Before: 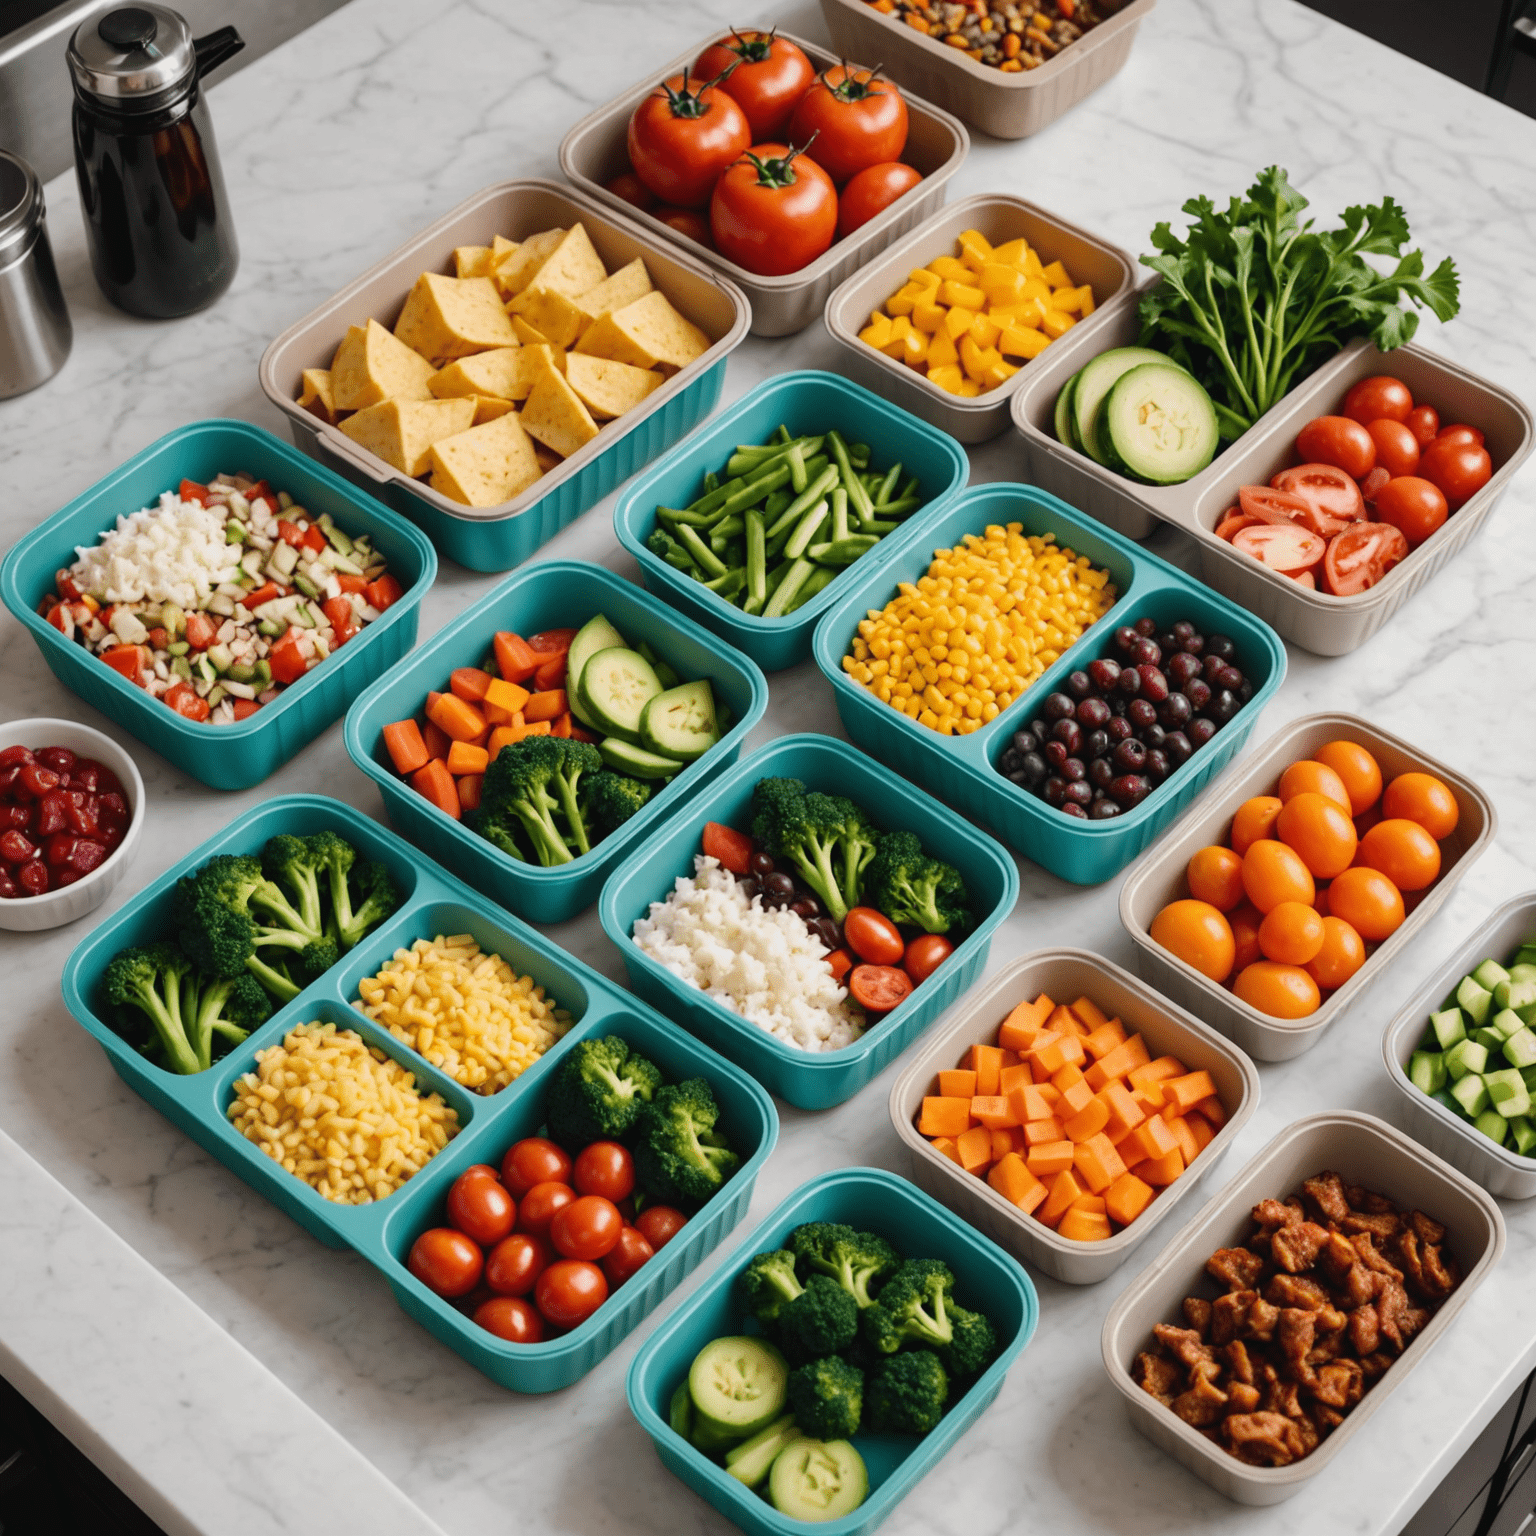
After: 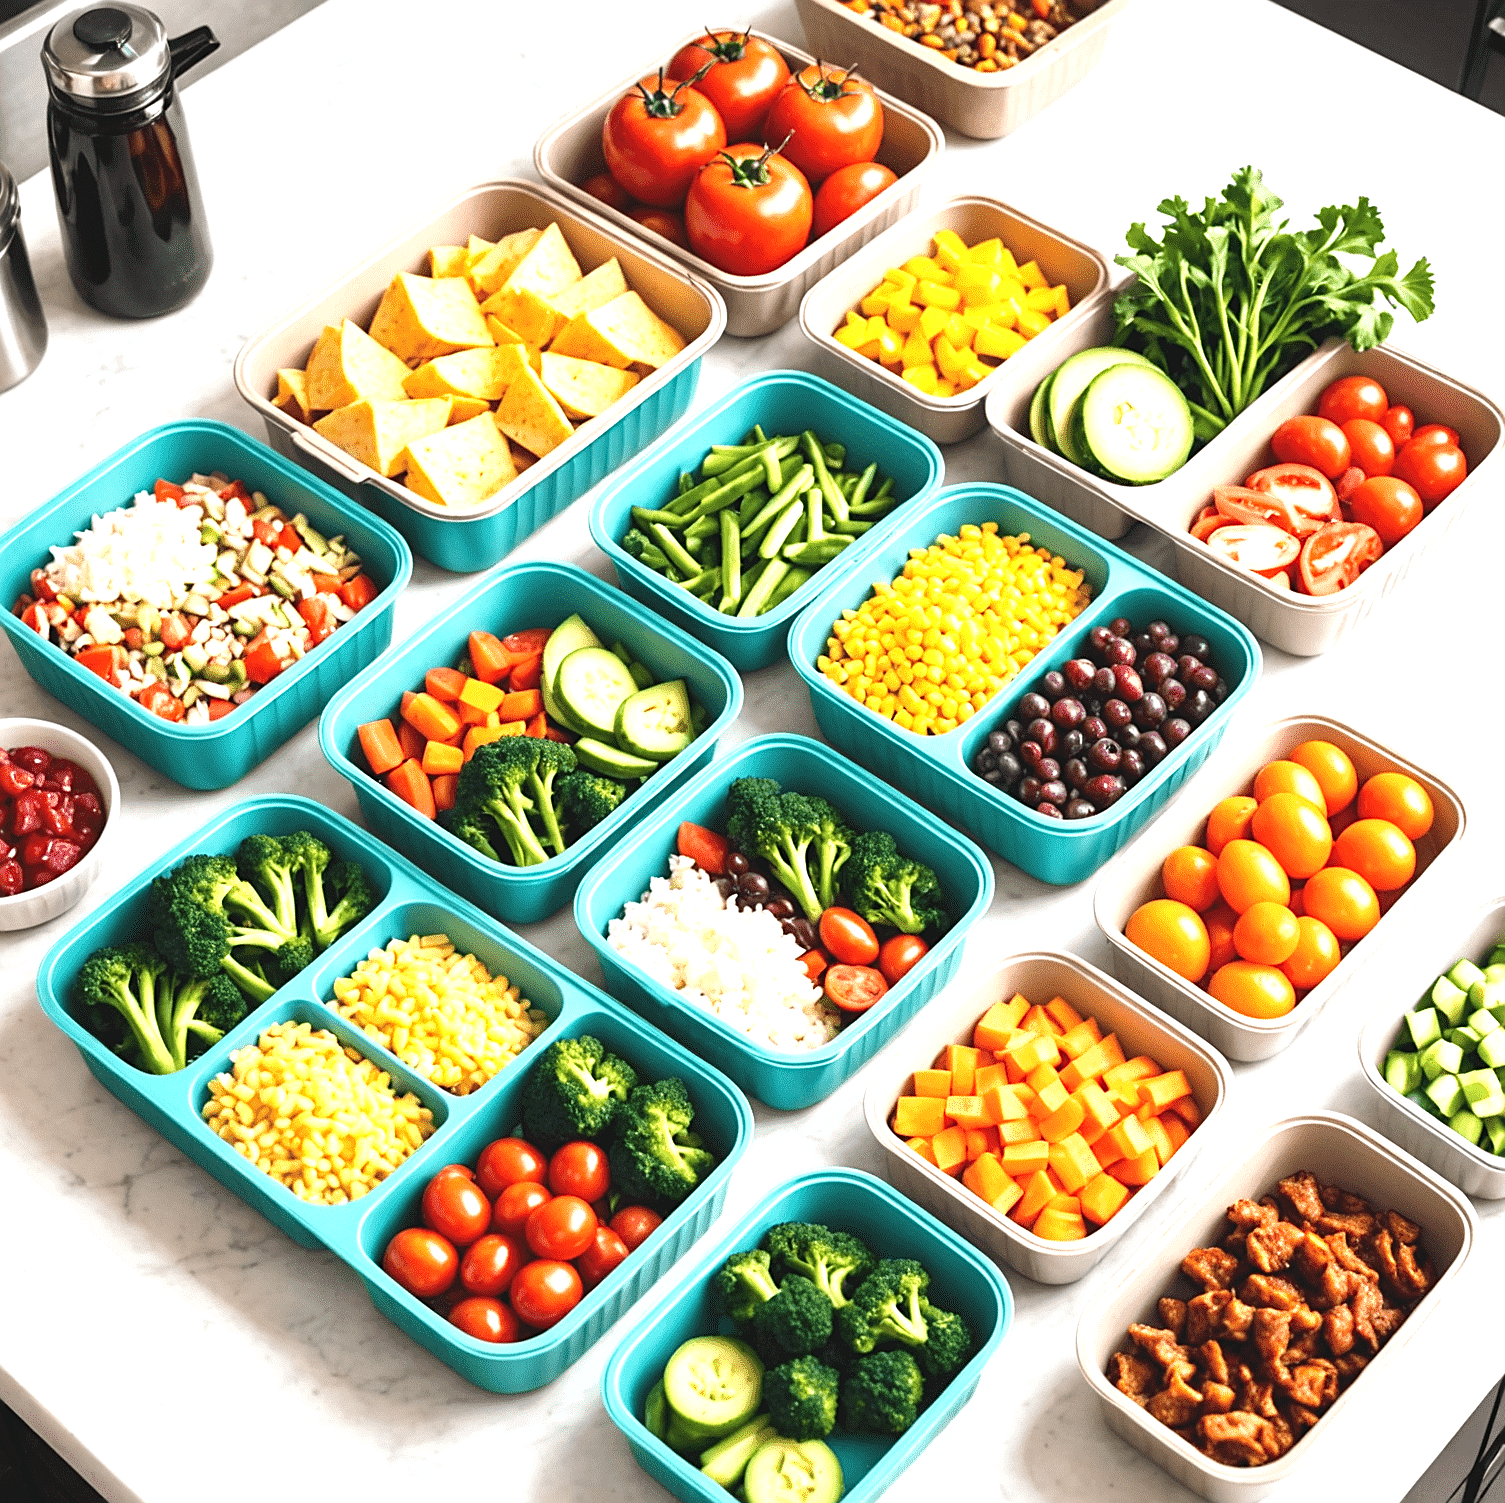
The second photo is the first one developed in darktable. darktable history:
sharpen: on, module defaults
exposure: black level correction 0, exposure 1.384 EV, compensate exposure bias true, compensate highlight preservation false
crop: left 1.678%, right 0.28%, bottom 2.085%
